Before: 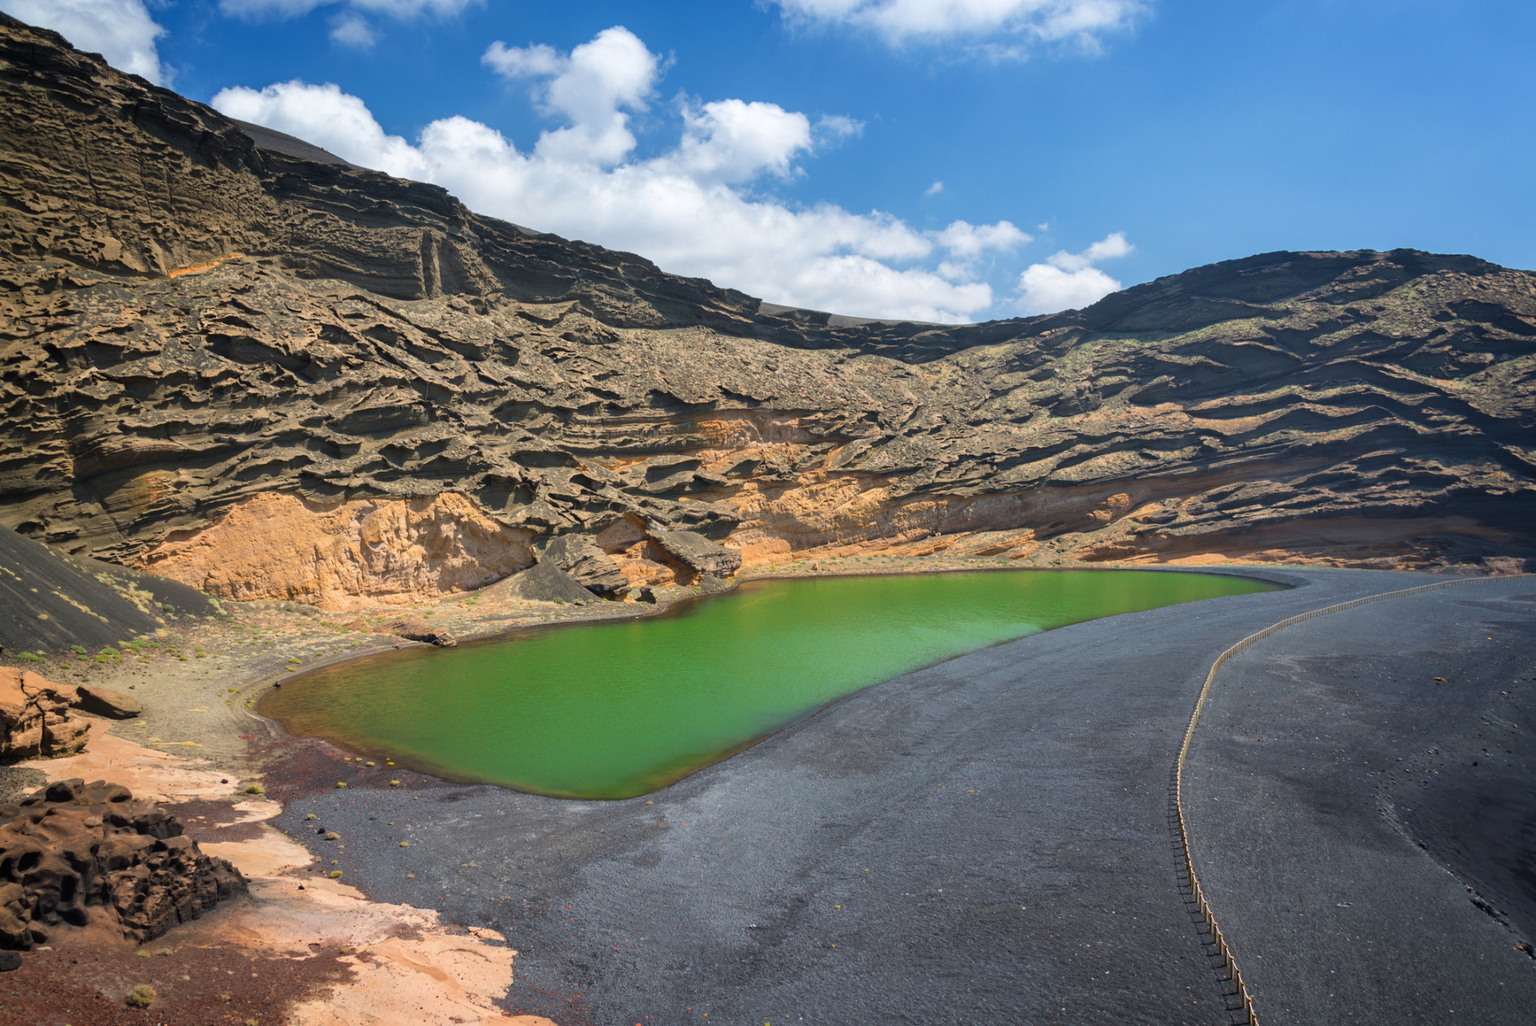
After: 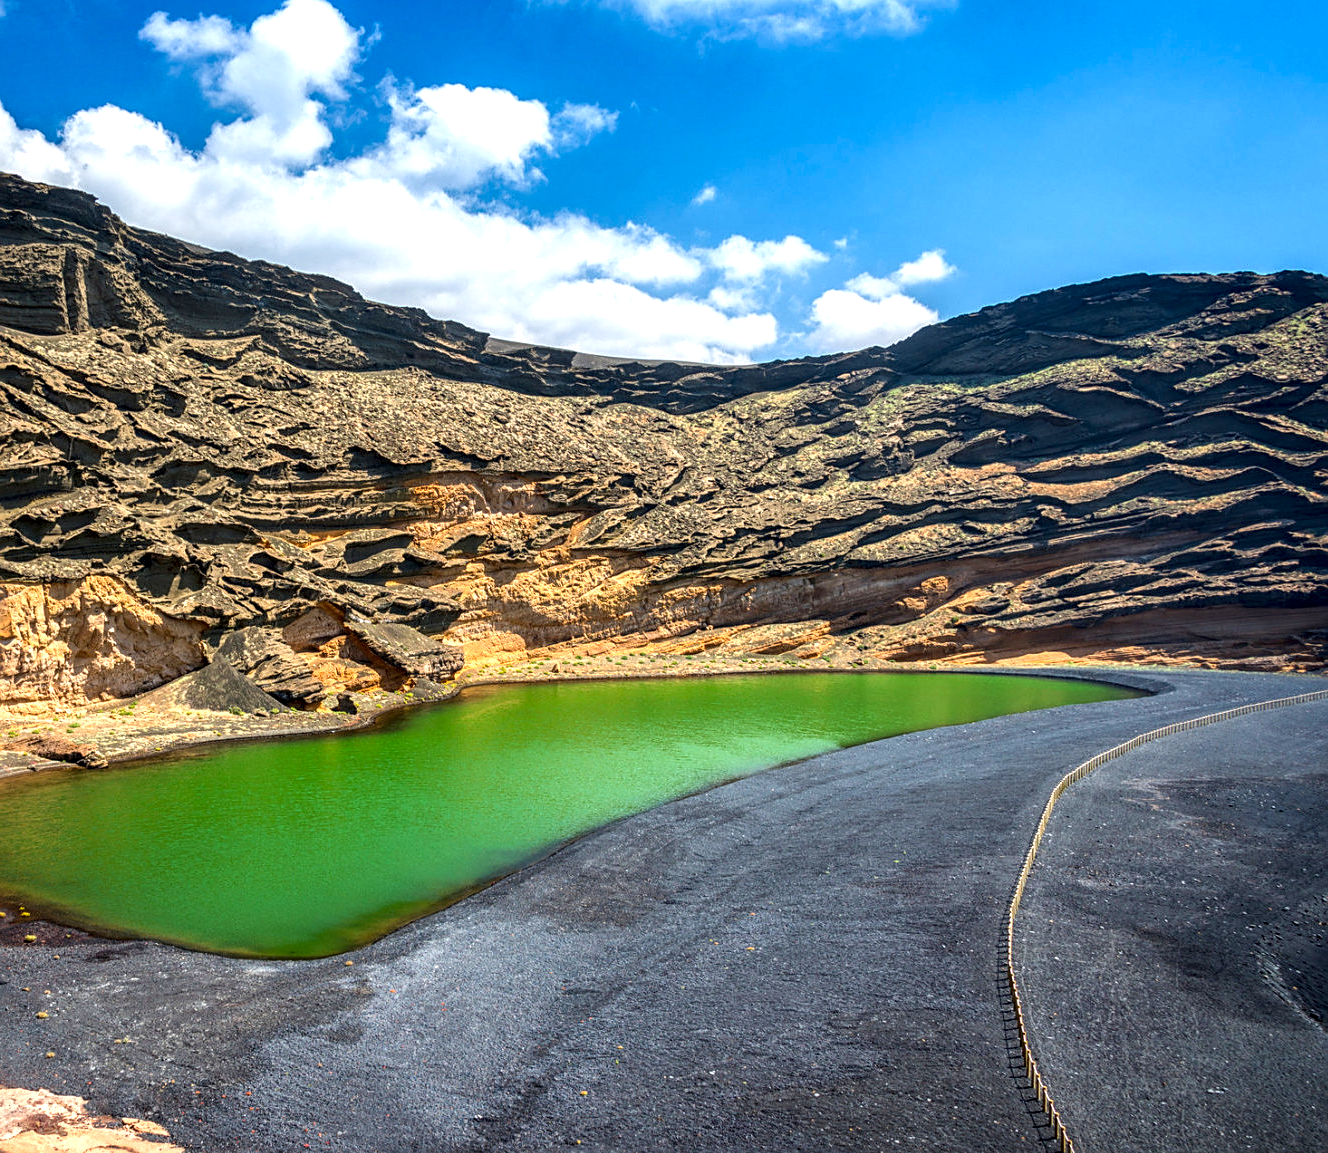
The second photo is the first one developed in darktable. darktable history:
crop and rotate: left 24.166%, top 3.176%, right 6.659%, bottom 6.845%
local contrast: highlights 18%, detail 186%
exposure: exposure 0.203 EV, compensate highlight preservation false
sharpen: on, module defaults
contrast brightness saturation: brightness -0.015, saturation 0.358
